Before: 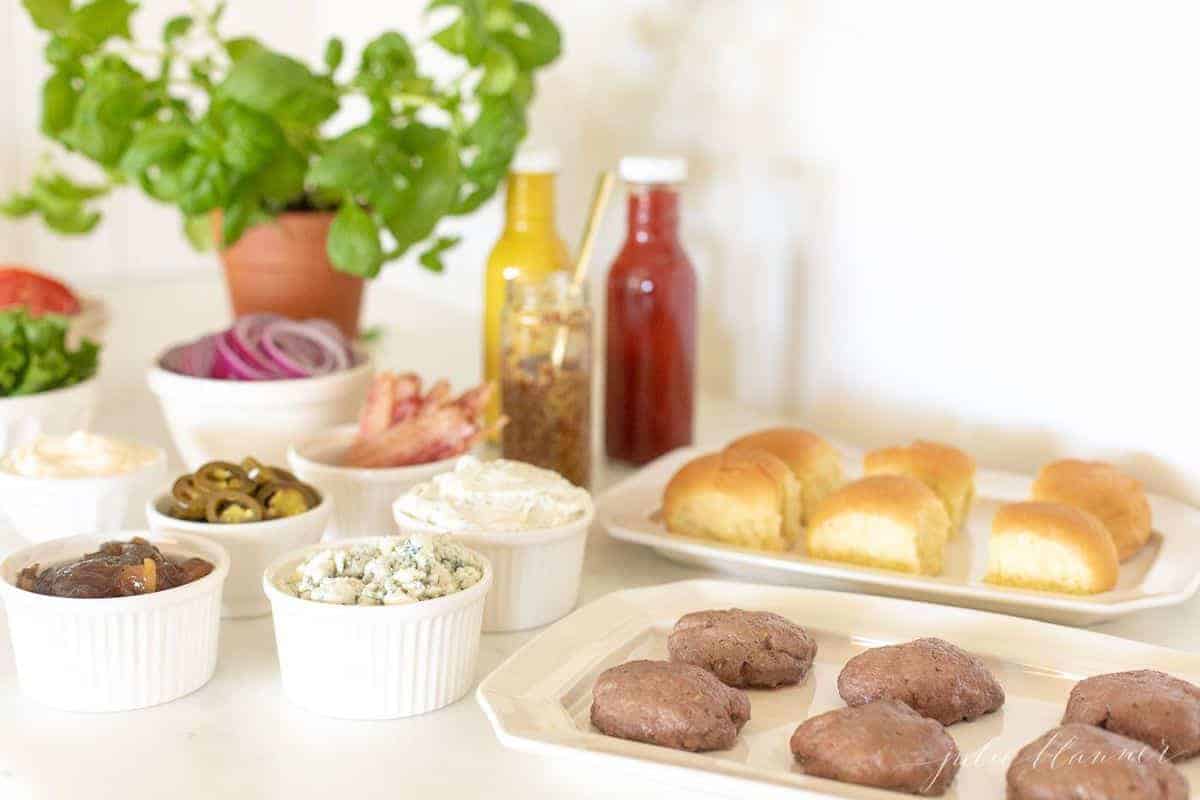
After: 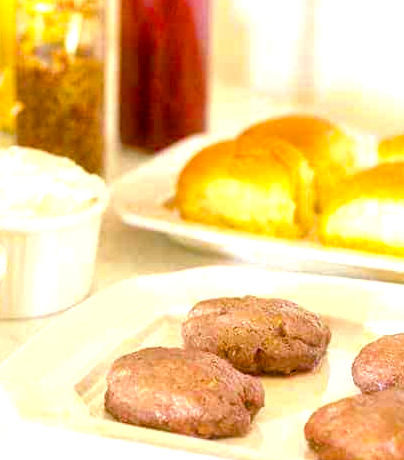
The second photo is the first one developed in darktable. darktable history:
color balance rgb: global offset › luminance -0.499%, perceptual saturation grading › global saturation 36.464%, perceptual saturation grading › shadows 35.061%, global vibrance 25.283%
tone equalizer: edges refinement/feathering 500, mask exposure compensation -1.57 EV, preserve details no
exposure: black level correction 0, exposure 0.693 EV, compensate exposure bias true
local contrast: mode bilateral grid, contrast 30, coarseness 25, midtone range 0.2
crop: left 40.531%, top 39.25%, right 25.783%, bottom 3.162%
